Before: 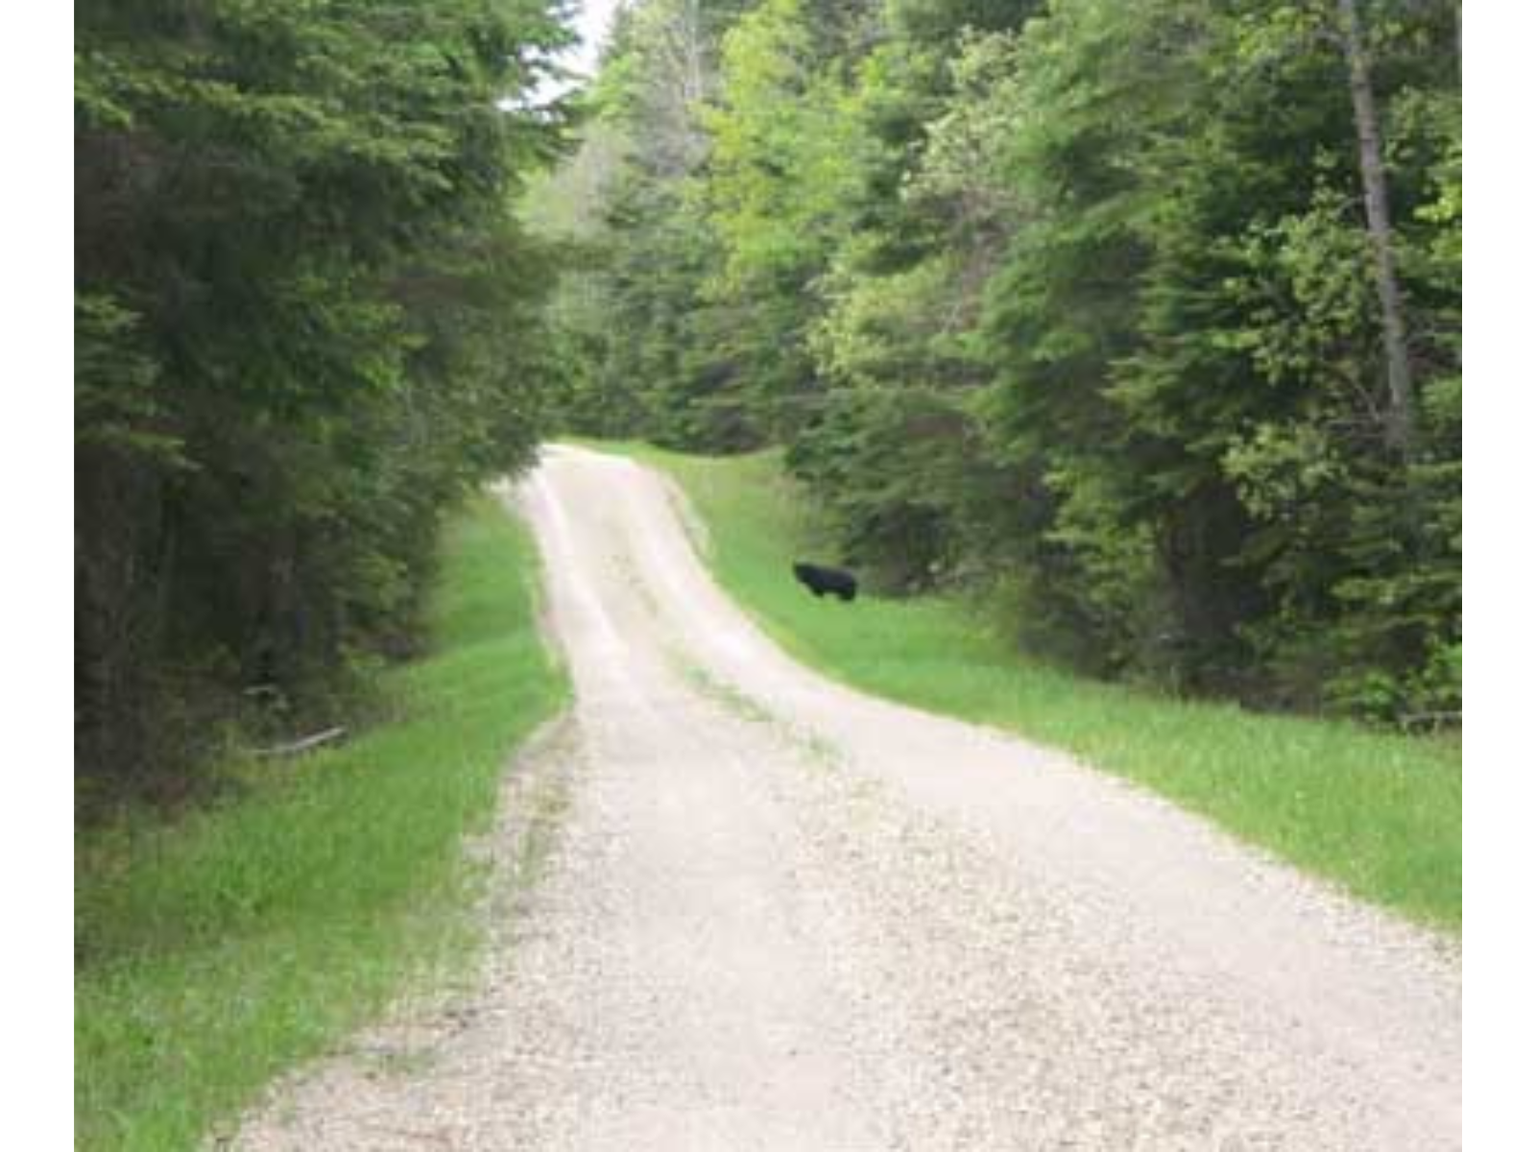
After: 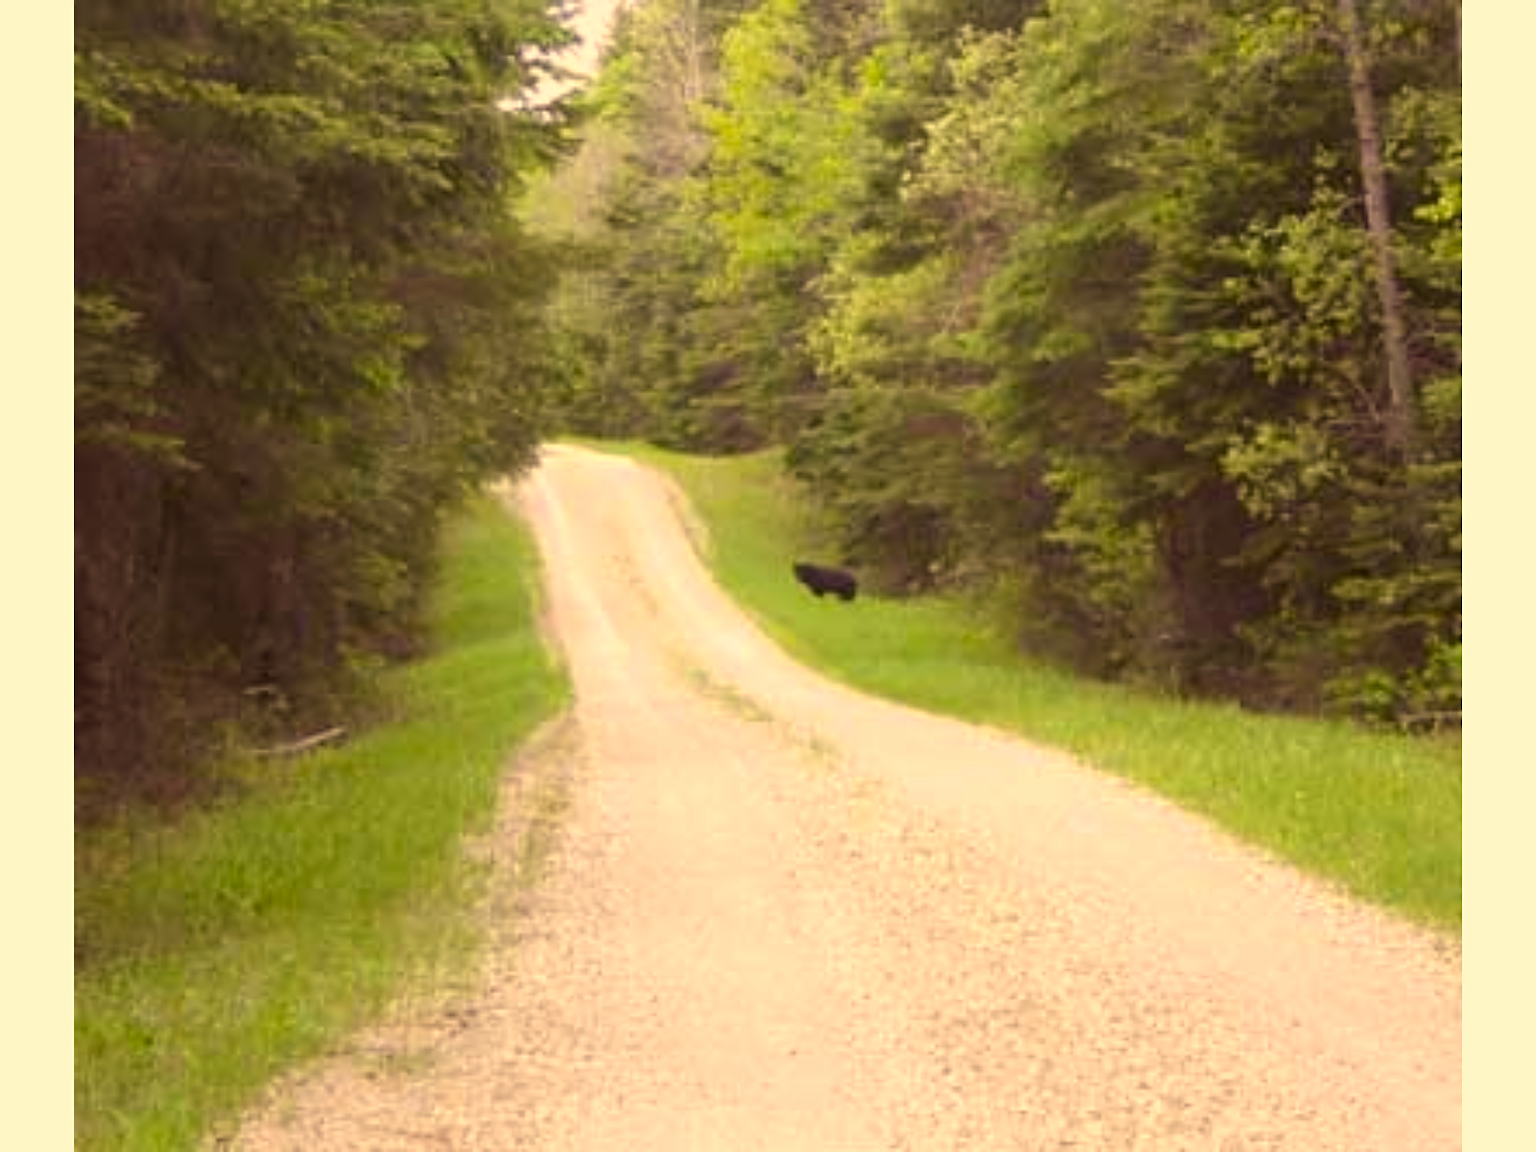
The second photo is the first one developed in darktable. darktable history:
color correction: highlights a* 10.12, highlights b* 39.04, shadows a* 14.62, shadows b* 3.37
color calibration: illuminant as shot in camera, x 0.358, y 0.373, temperature 4628.91 K
sharpen: amount 0.2
